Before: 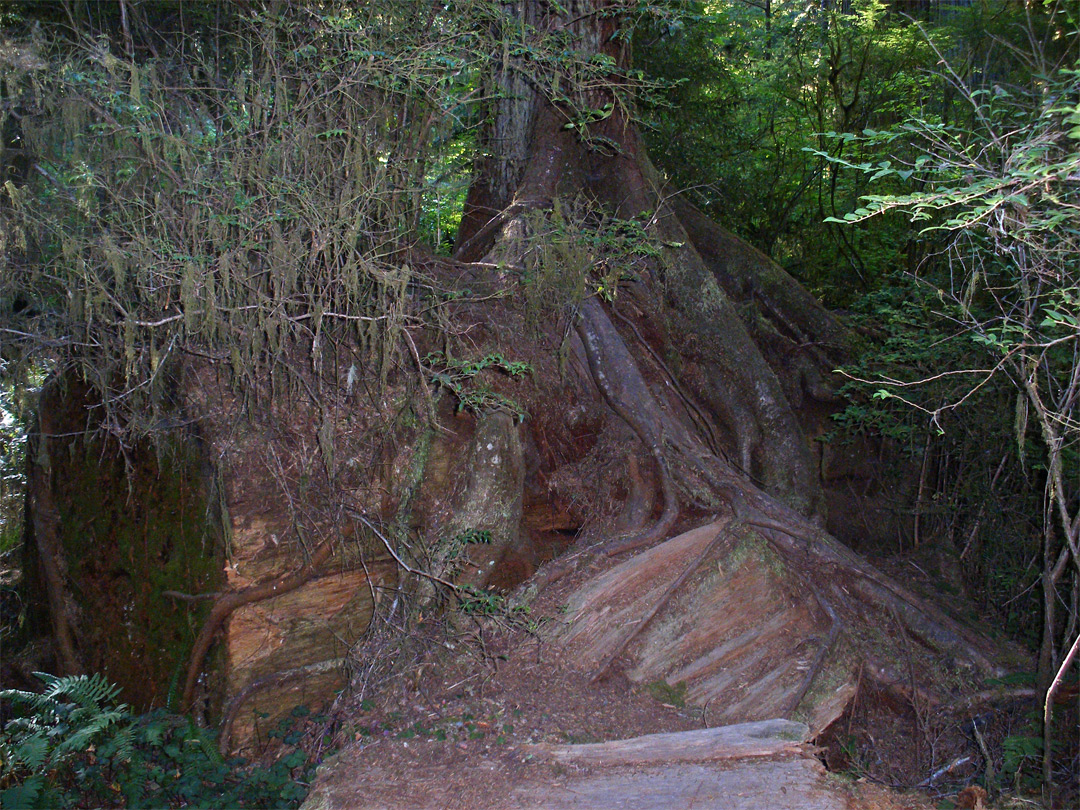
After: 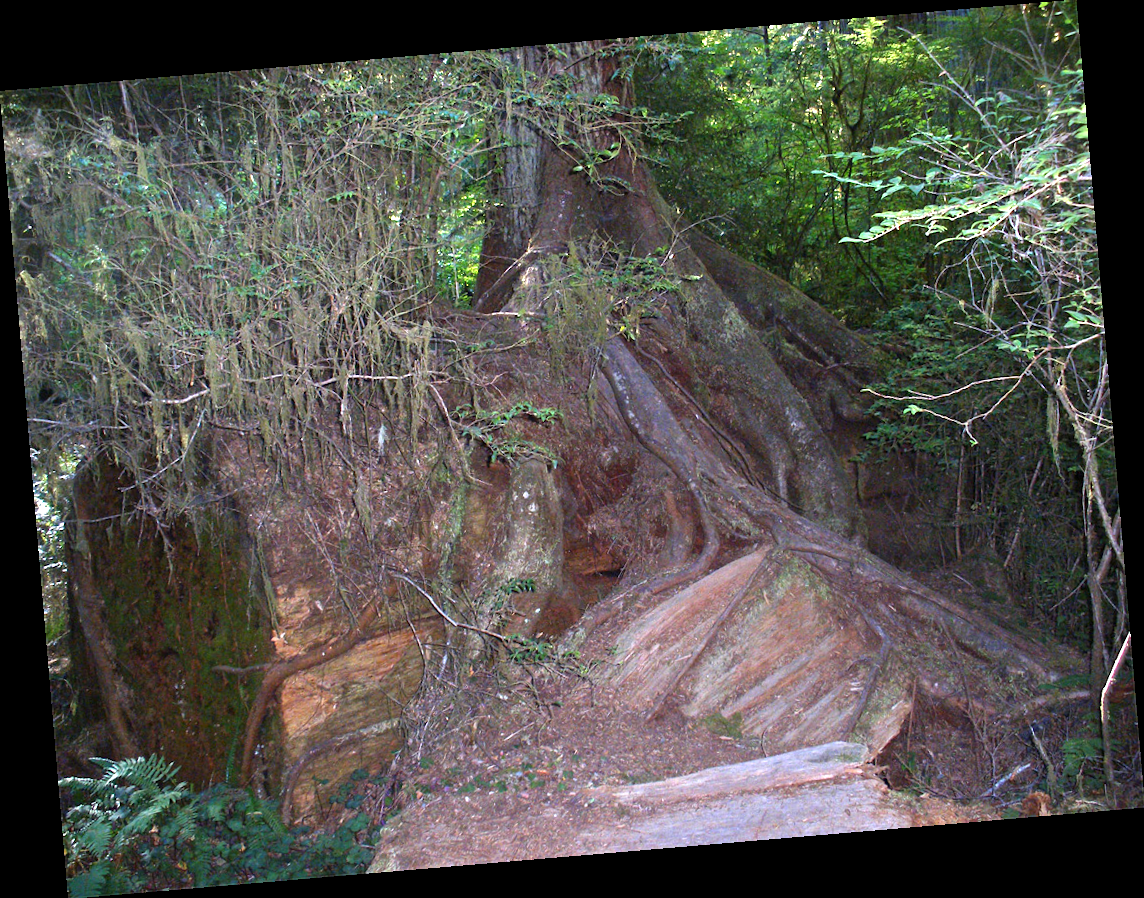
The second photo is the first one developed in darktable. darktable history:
rotate and perspective: rotation -4.86°, automatic cropping off
exposure: exposure 1 EV, compensate highlight preservation false
